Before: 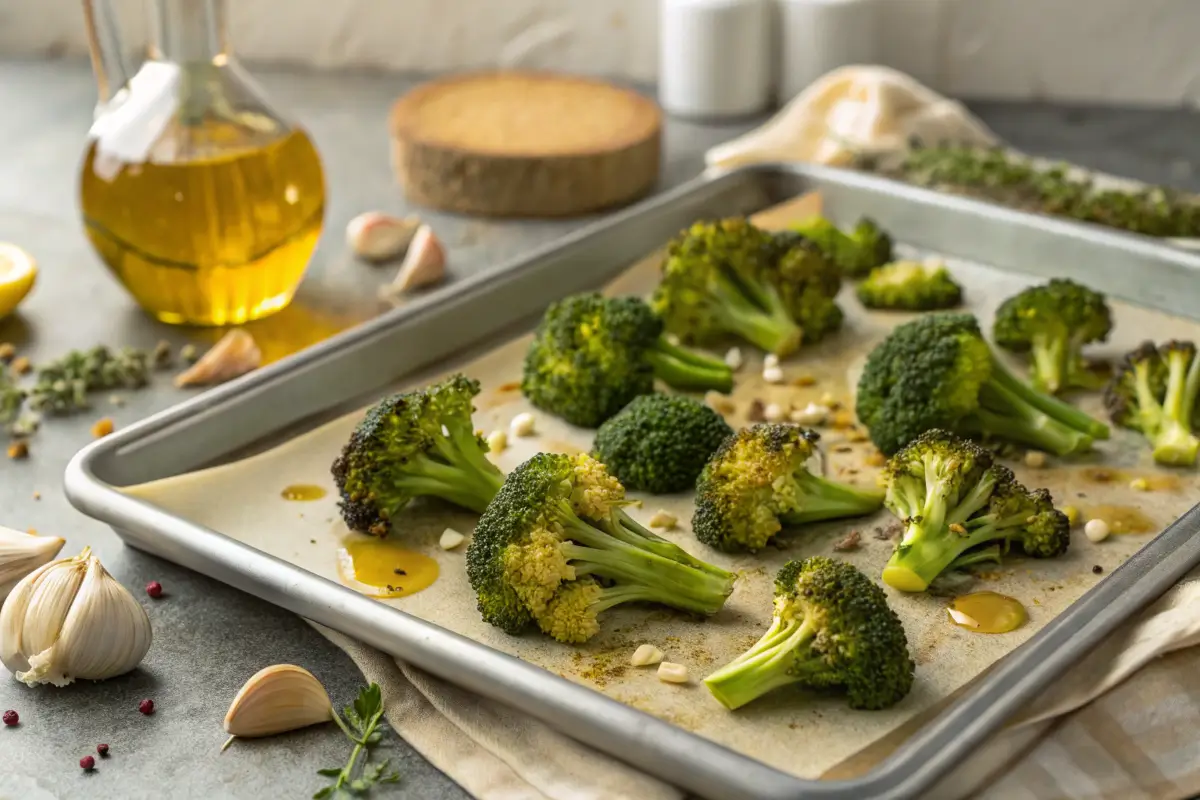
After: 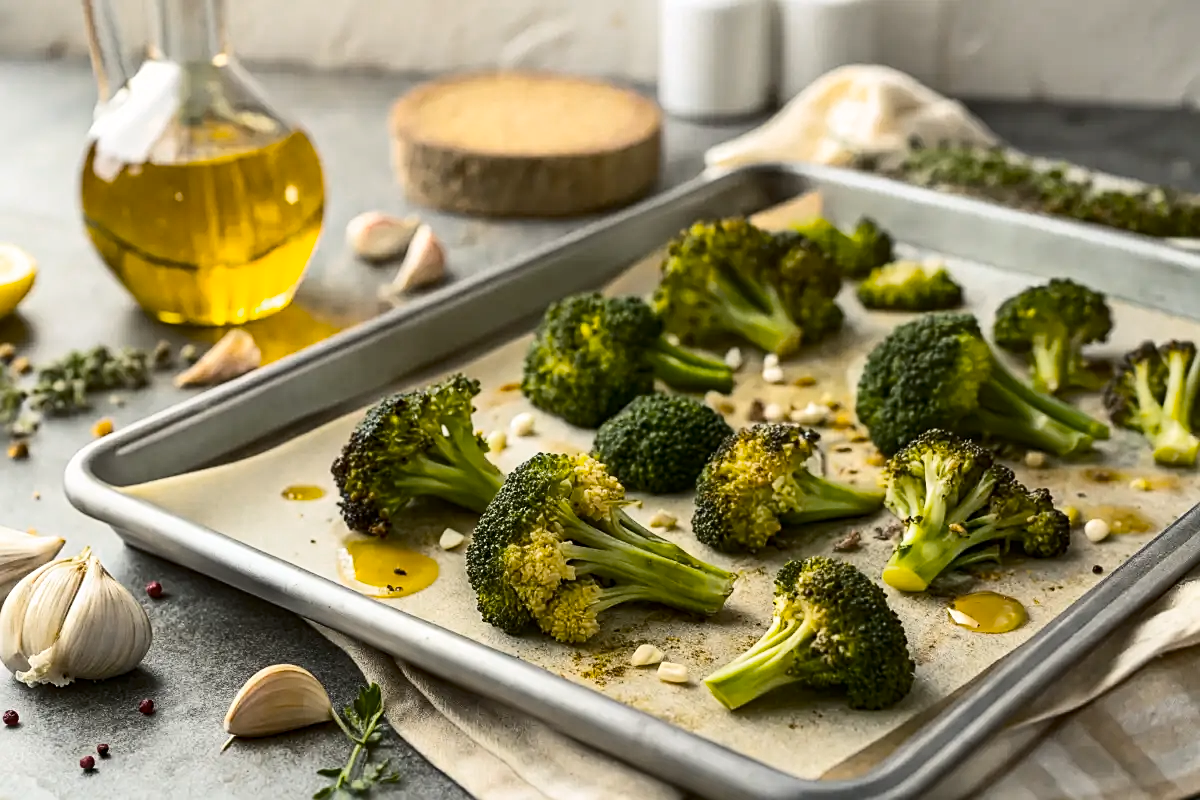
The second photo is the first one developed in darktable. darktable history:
color zones: curves: ch0 [(0, 0.465) (0.092, 0.596) (0.289, 0.464) (0.429, 0.453) (0.571, 0.464) (0.714, 0.455) (0.857, 0.462) (1, 0.465)]
contrast brightness saturation: contrast 0.25, saturation -0.31
sharpen: on, module defaults
color balance: output saturation 120%
